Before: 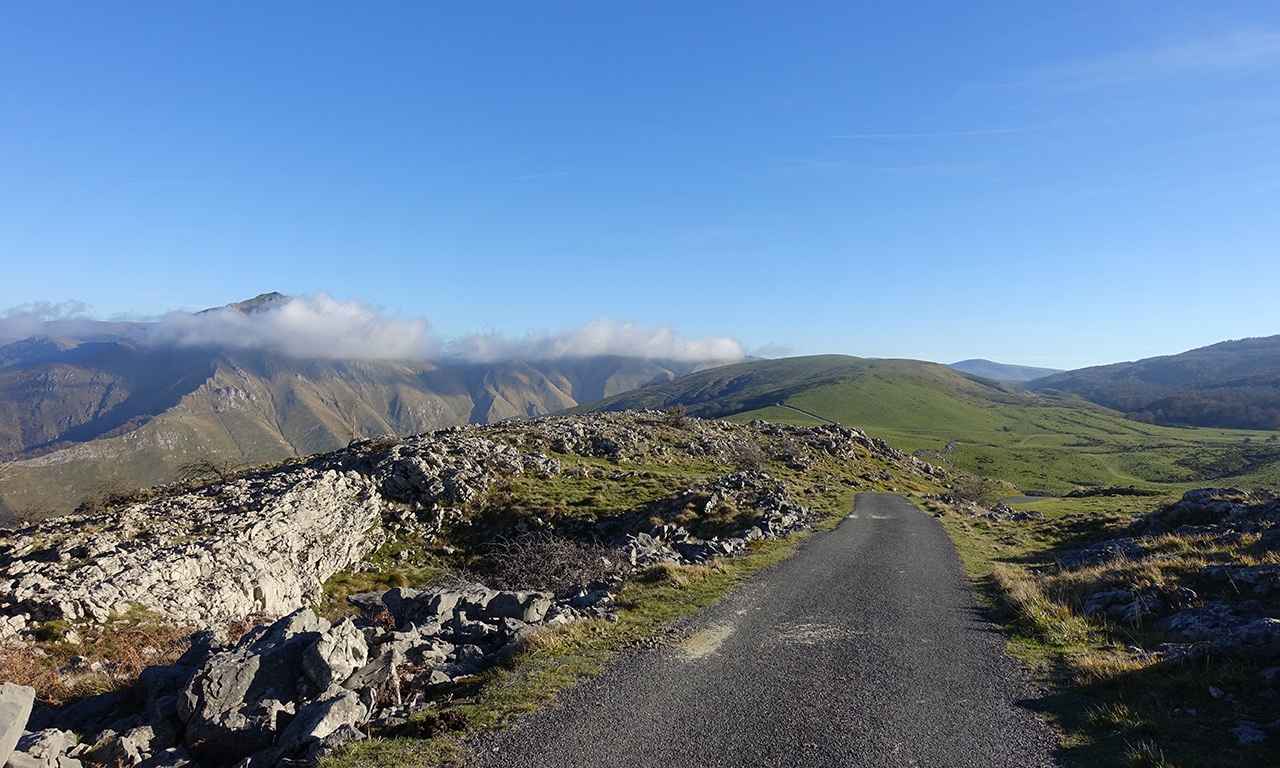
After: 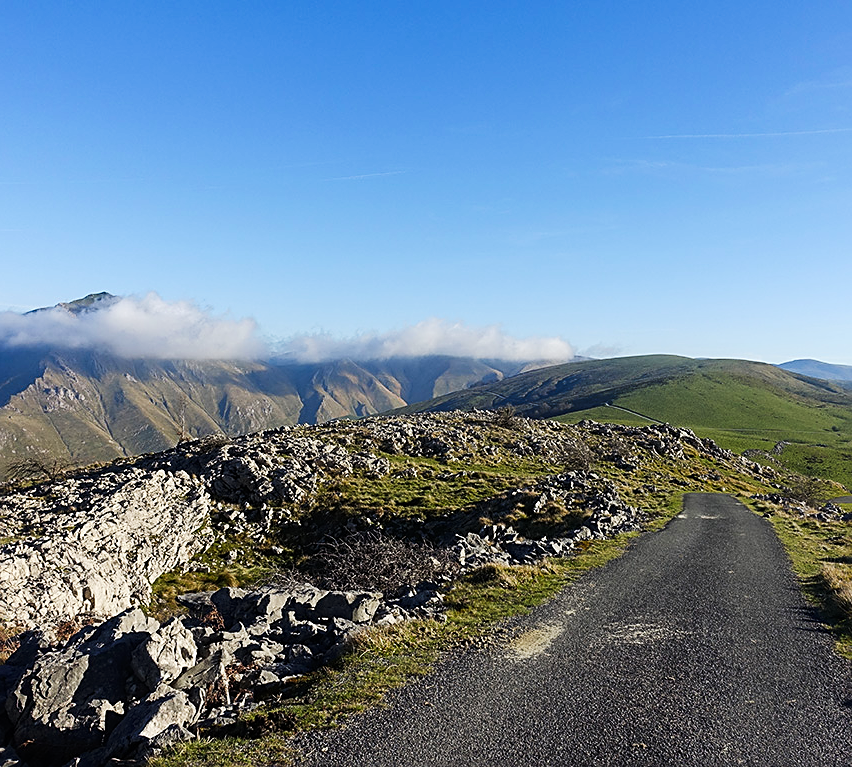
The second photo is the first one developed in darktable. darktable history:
sharpen: on, module defaults
crop and rotate: left 13.431%, right 19.935%
tone curve: curves: ch0 [(0, 0) (0.055, 0.031) (0.282, 0.215) (0.729, 0.785) (1, 1)], preserve colors none
